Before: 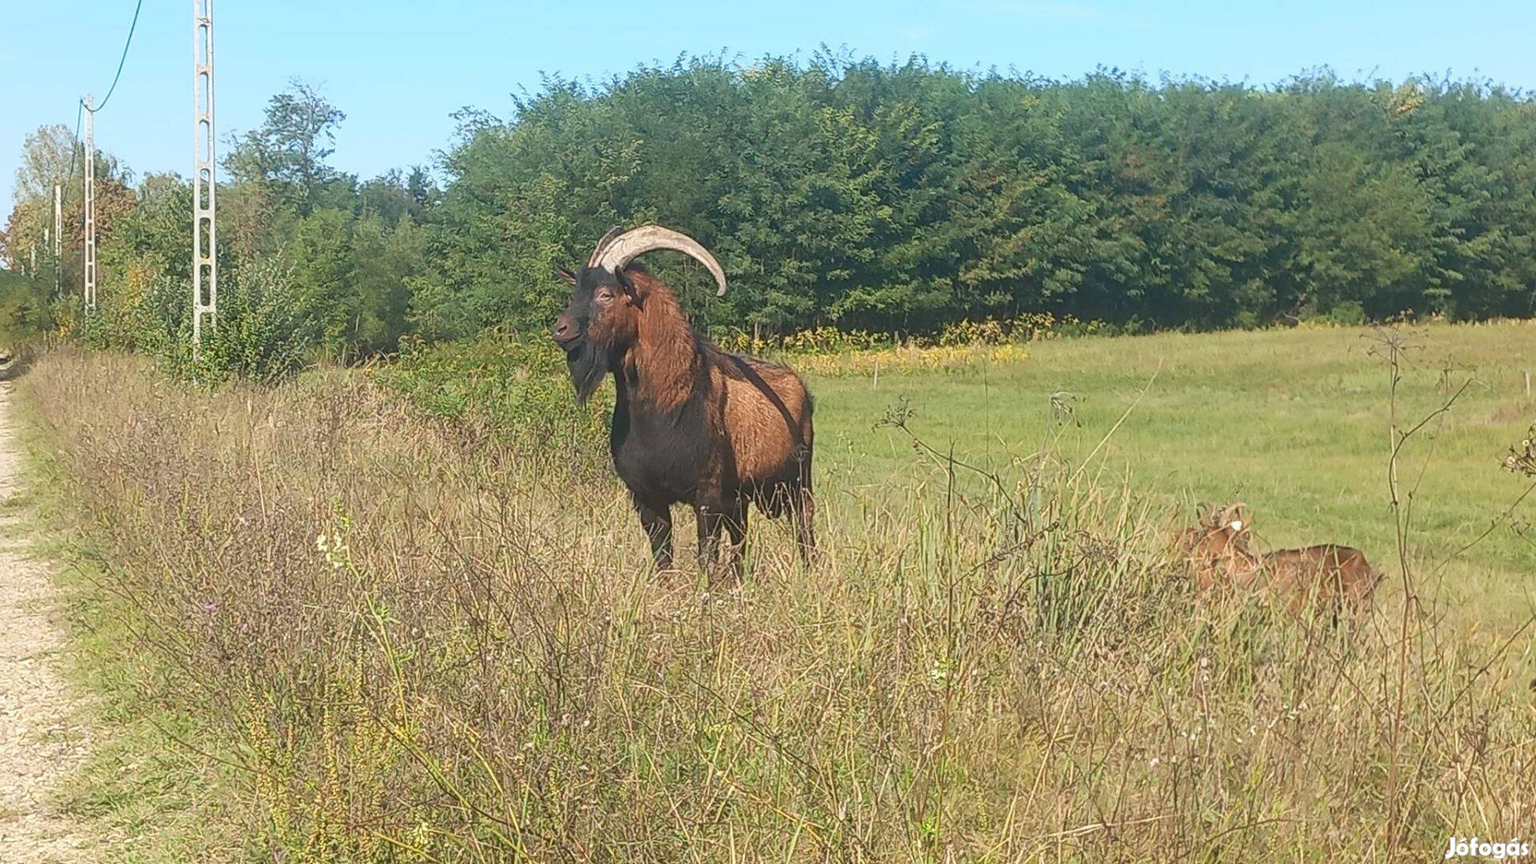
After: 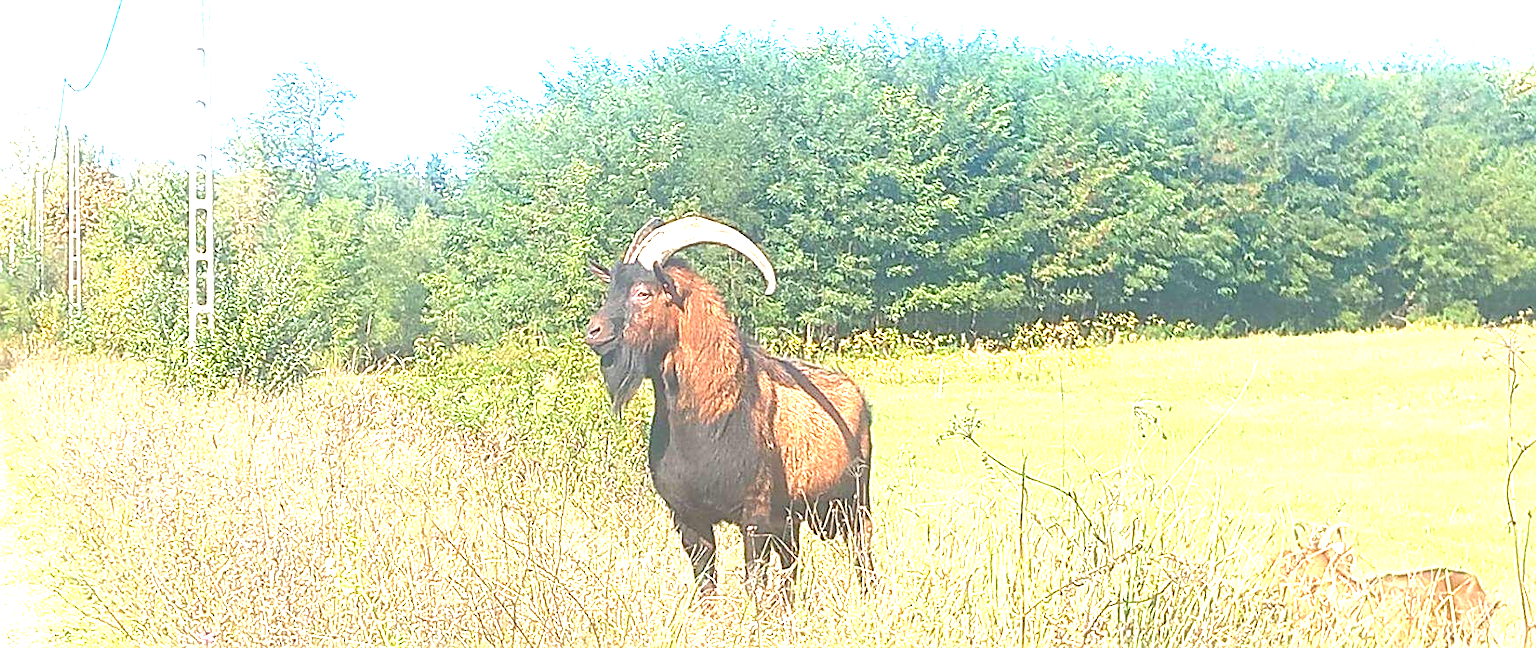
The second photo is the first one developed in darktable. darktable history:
exposure: black level correction 0, exposure 1.96 EV, compensate exposure bias true, compensate highlight preservation false
contrast equalizer: y [[0.439, 0.44, 0.442, 0.457, 0.493, 0.498], [0.5 ×6], [0.5 ×6], [0 ×6], [0 ×6]]
crop: left 1.509%, top 3.355%, right 7.722%, bottom 28.504%
sharpen: on, module defaults
